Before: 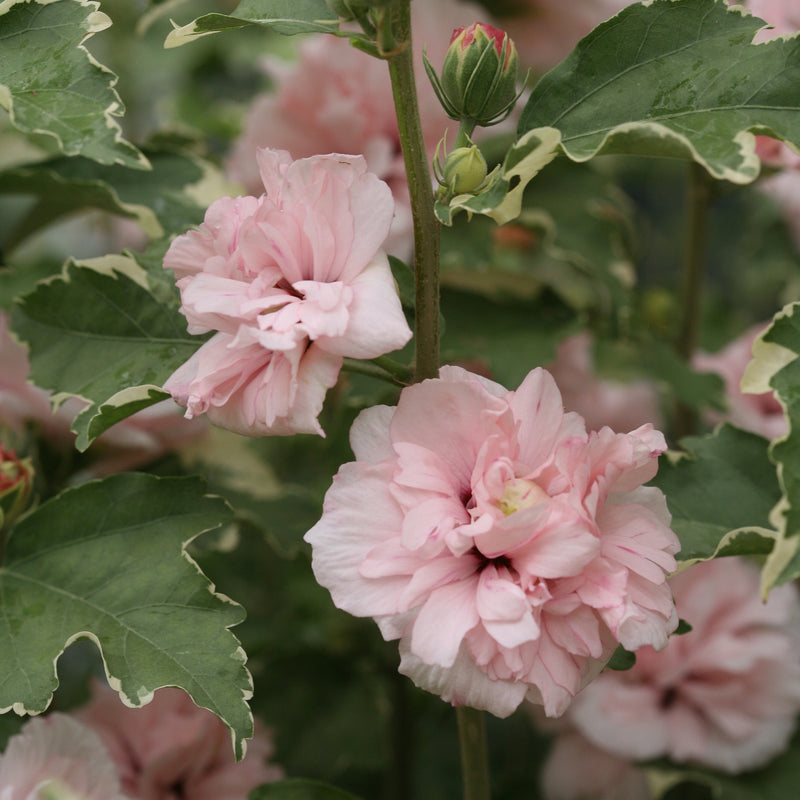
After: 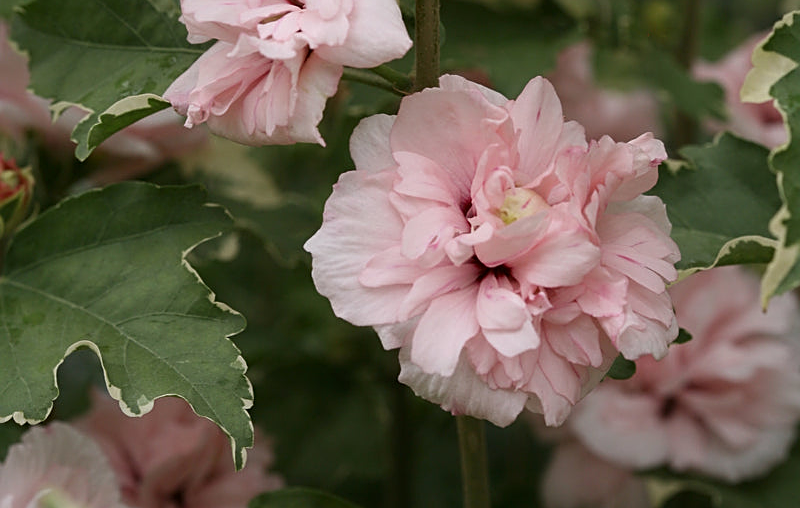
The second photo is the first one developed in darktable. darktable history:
crop and rotate: top 36.435%
sharpen: on, module defaults
contrast brightness saturation: contrast 0.03, brightness -0.04
